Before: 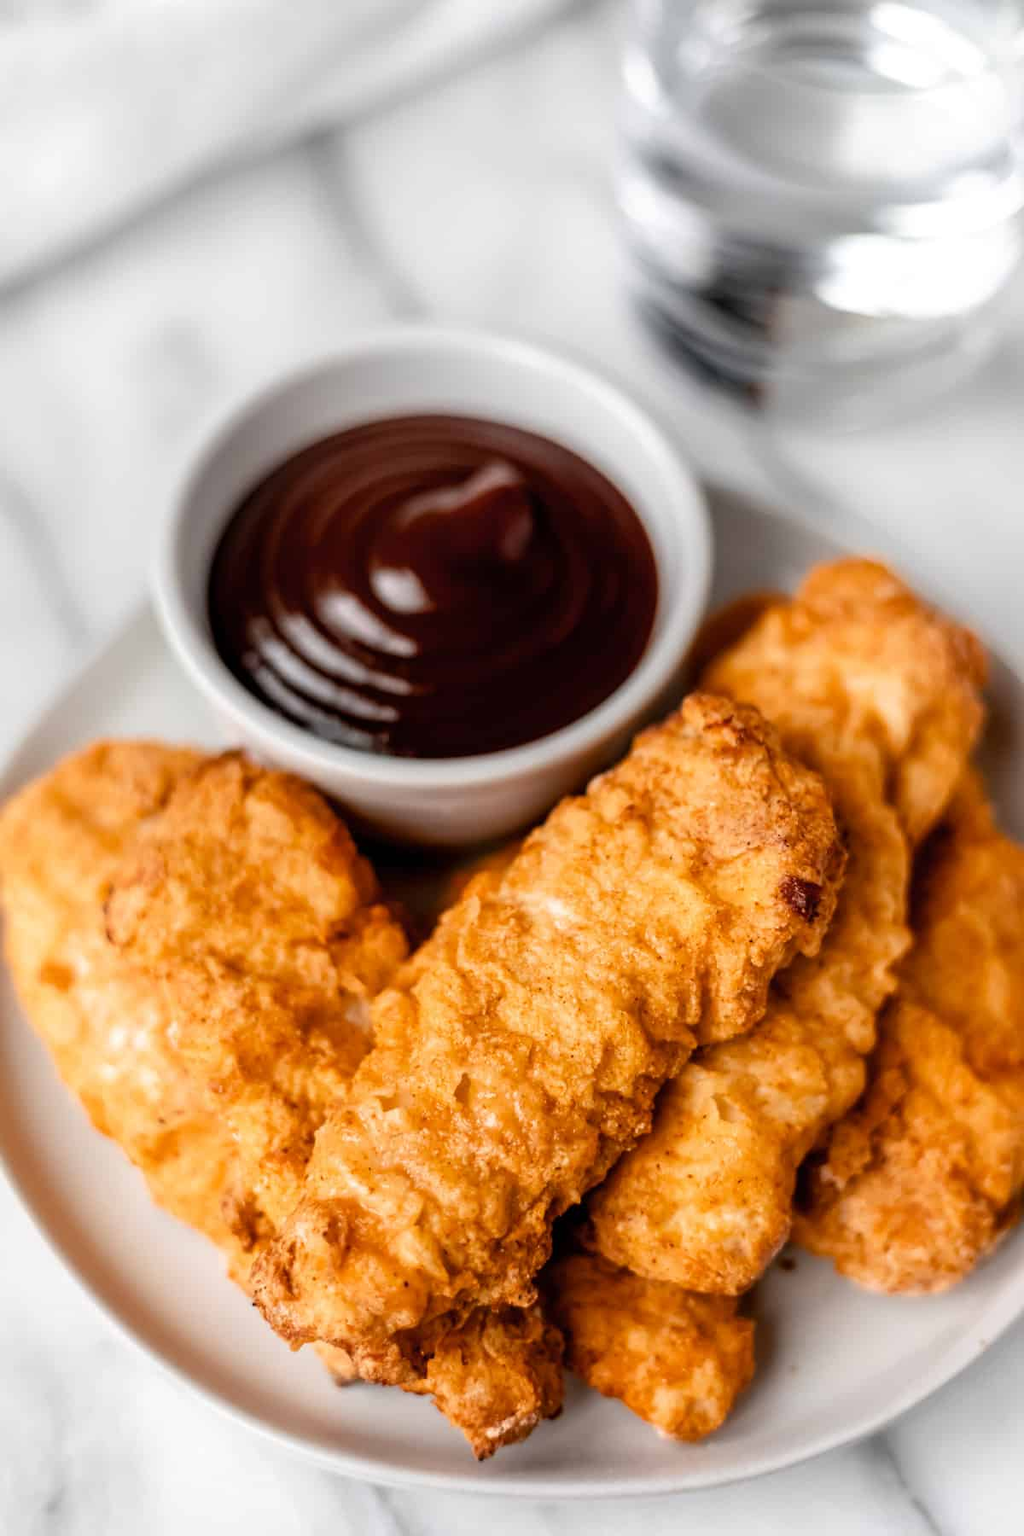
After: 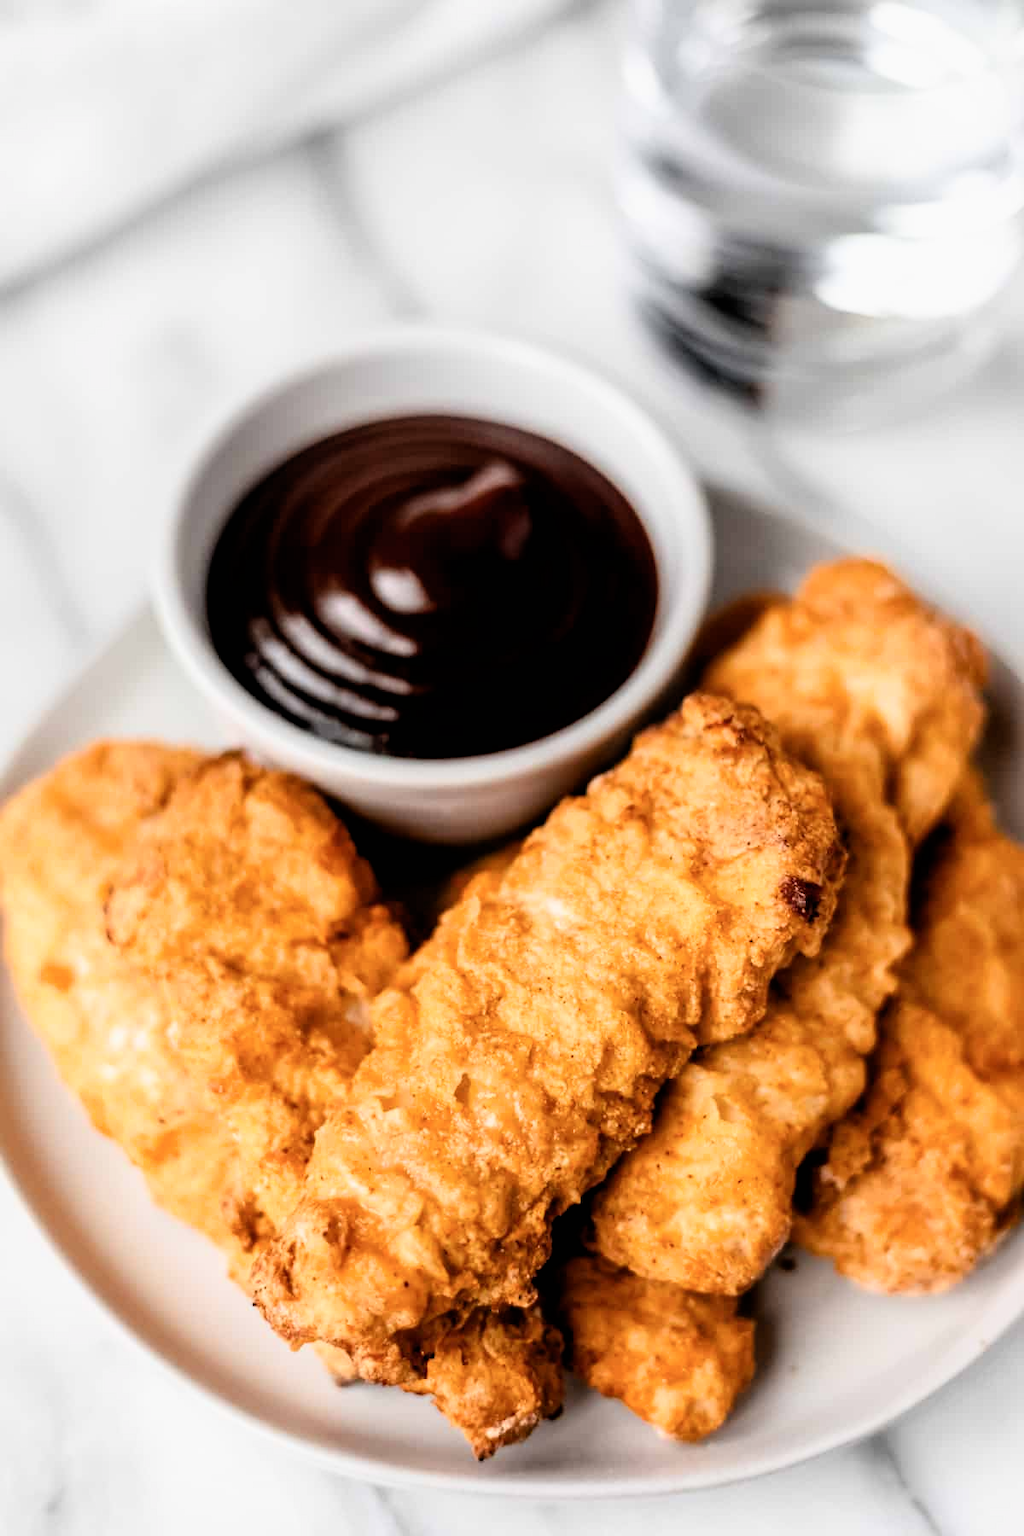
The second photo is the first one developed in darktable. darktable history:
contrast brightness saturation: contrast 0.148, brightness 0.053
filmic rgb: black relative exposure -4.93 EV, white relative exposure 2.84 EV, threshold 3.05 EV, hardness 3.72, enable highlight reconstruction true
